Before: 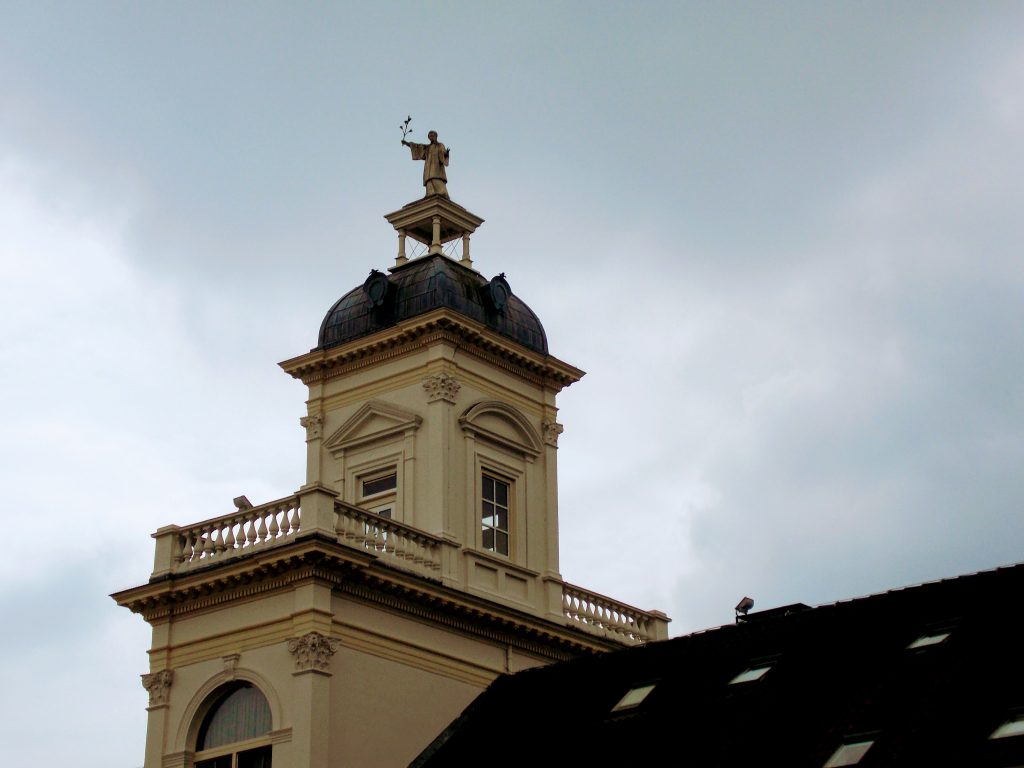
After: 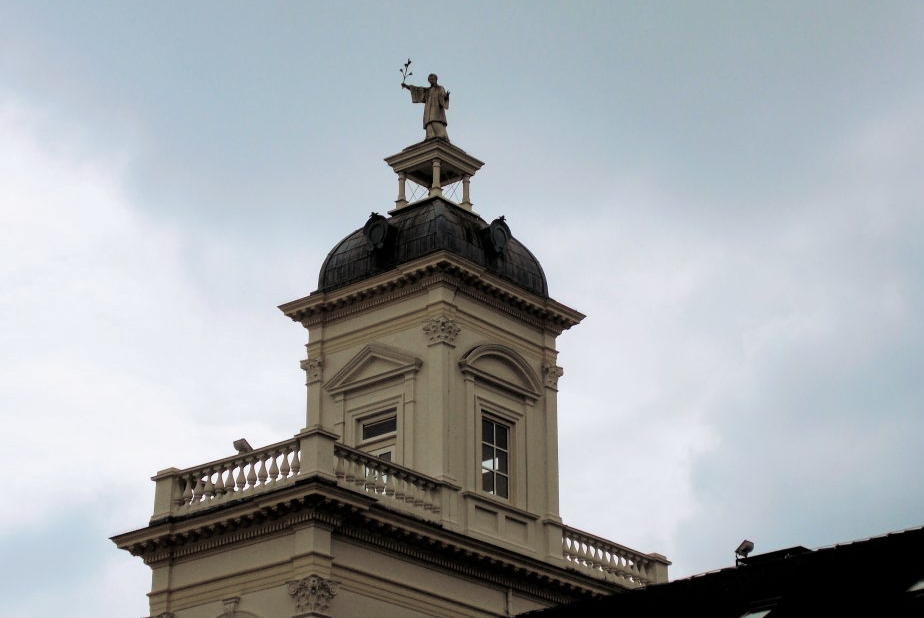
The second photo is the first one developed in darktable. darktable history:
crop: top 7.49%, right 9.717%, bottom 11.943%
split-toning: shadows › hue 36°, shadows › saturation 0.05, highlights › hue 10.8°, highlights › saturation 0.15, compress 40%
